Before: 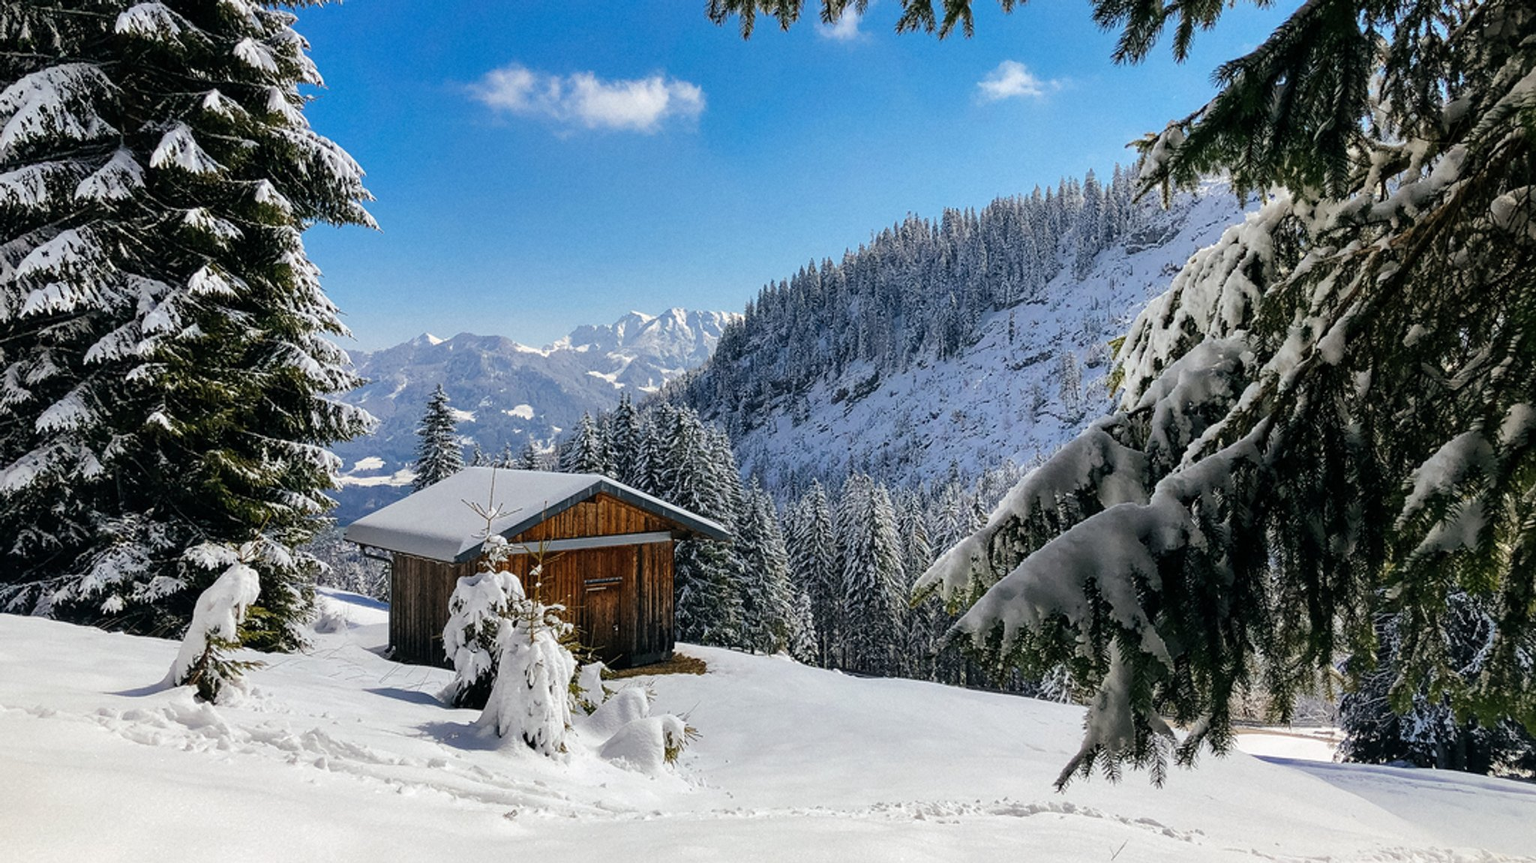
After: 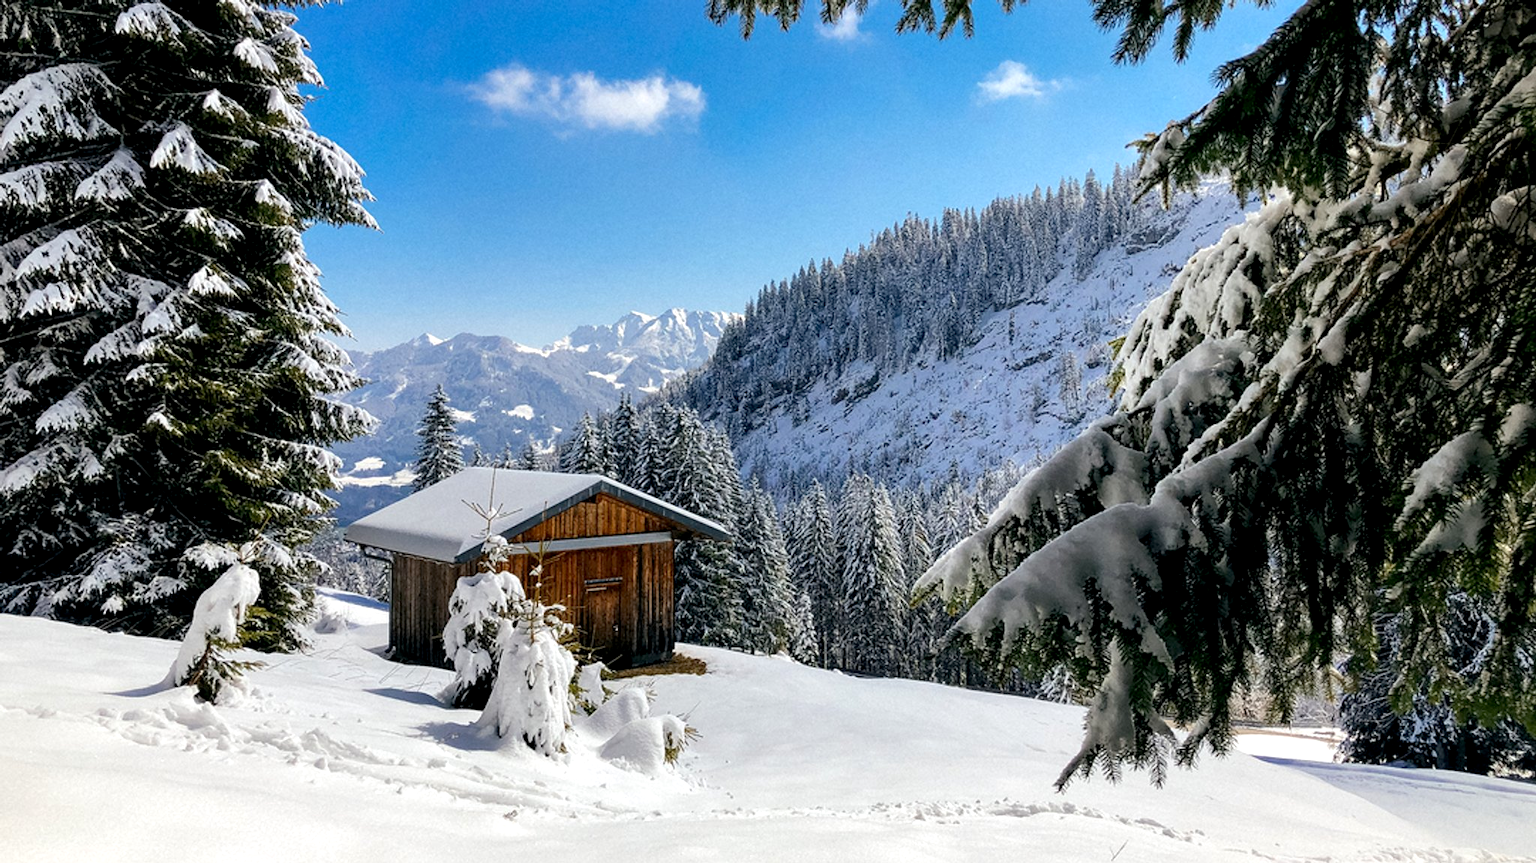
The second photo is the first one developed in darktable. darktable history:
exposure: black level correction 0.005, exposure 0.273 EV, compensate exposure bias true, compensate highlight preservation false
